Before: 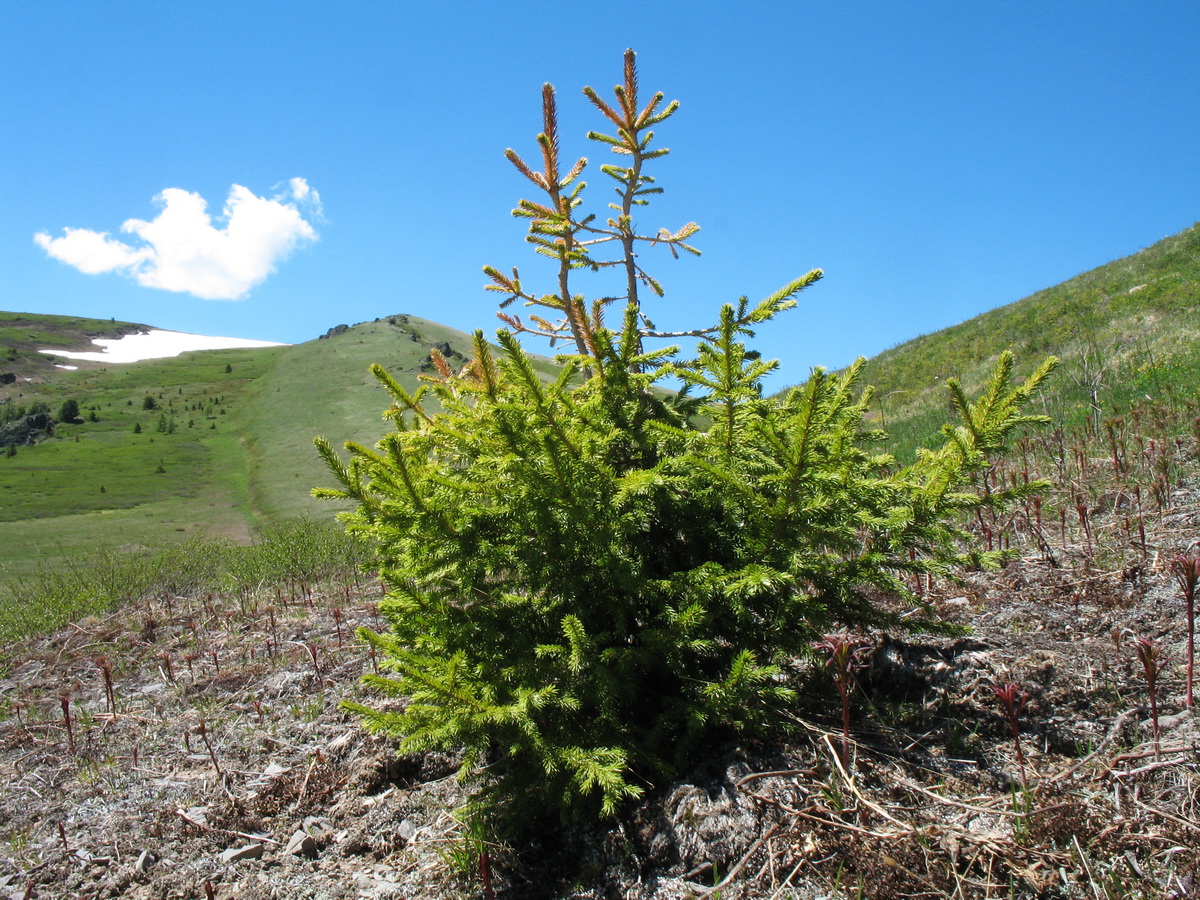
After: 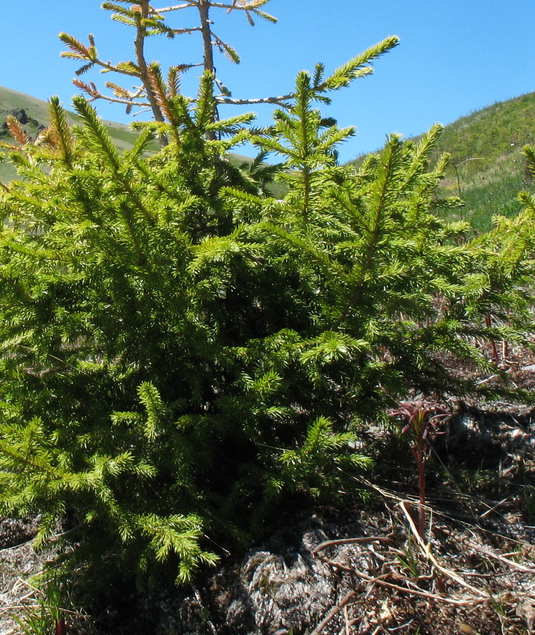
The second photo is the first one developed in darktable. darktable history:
crop: left 35.392%, top 25.941%, right 19.994%, bottom 3.412%
